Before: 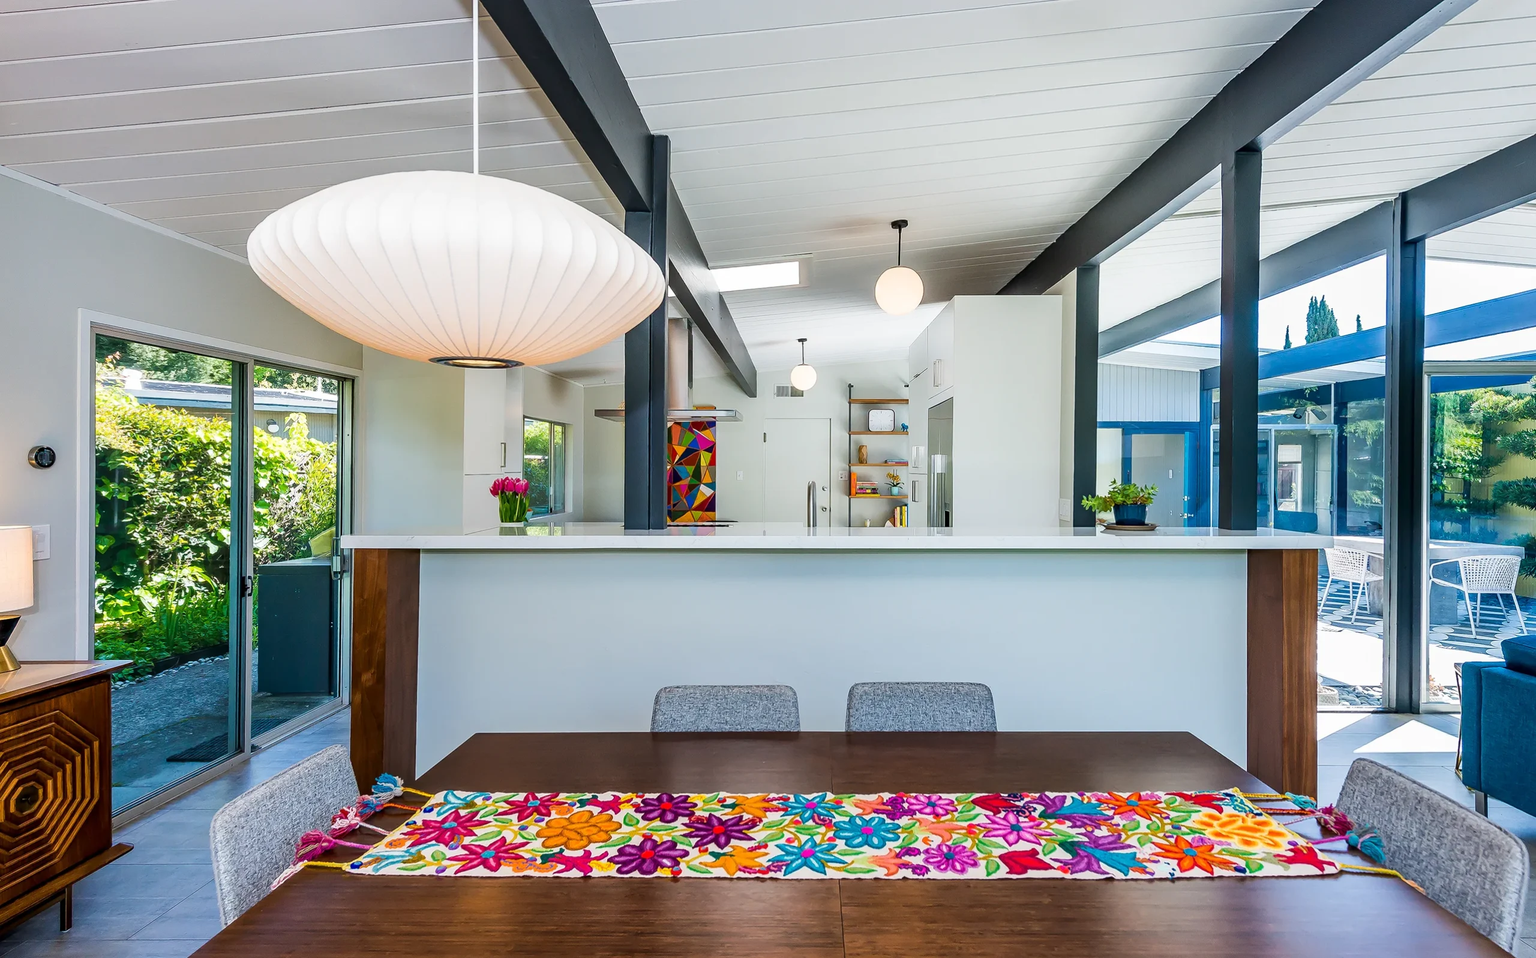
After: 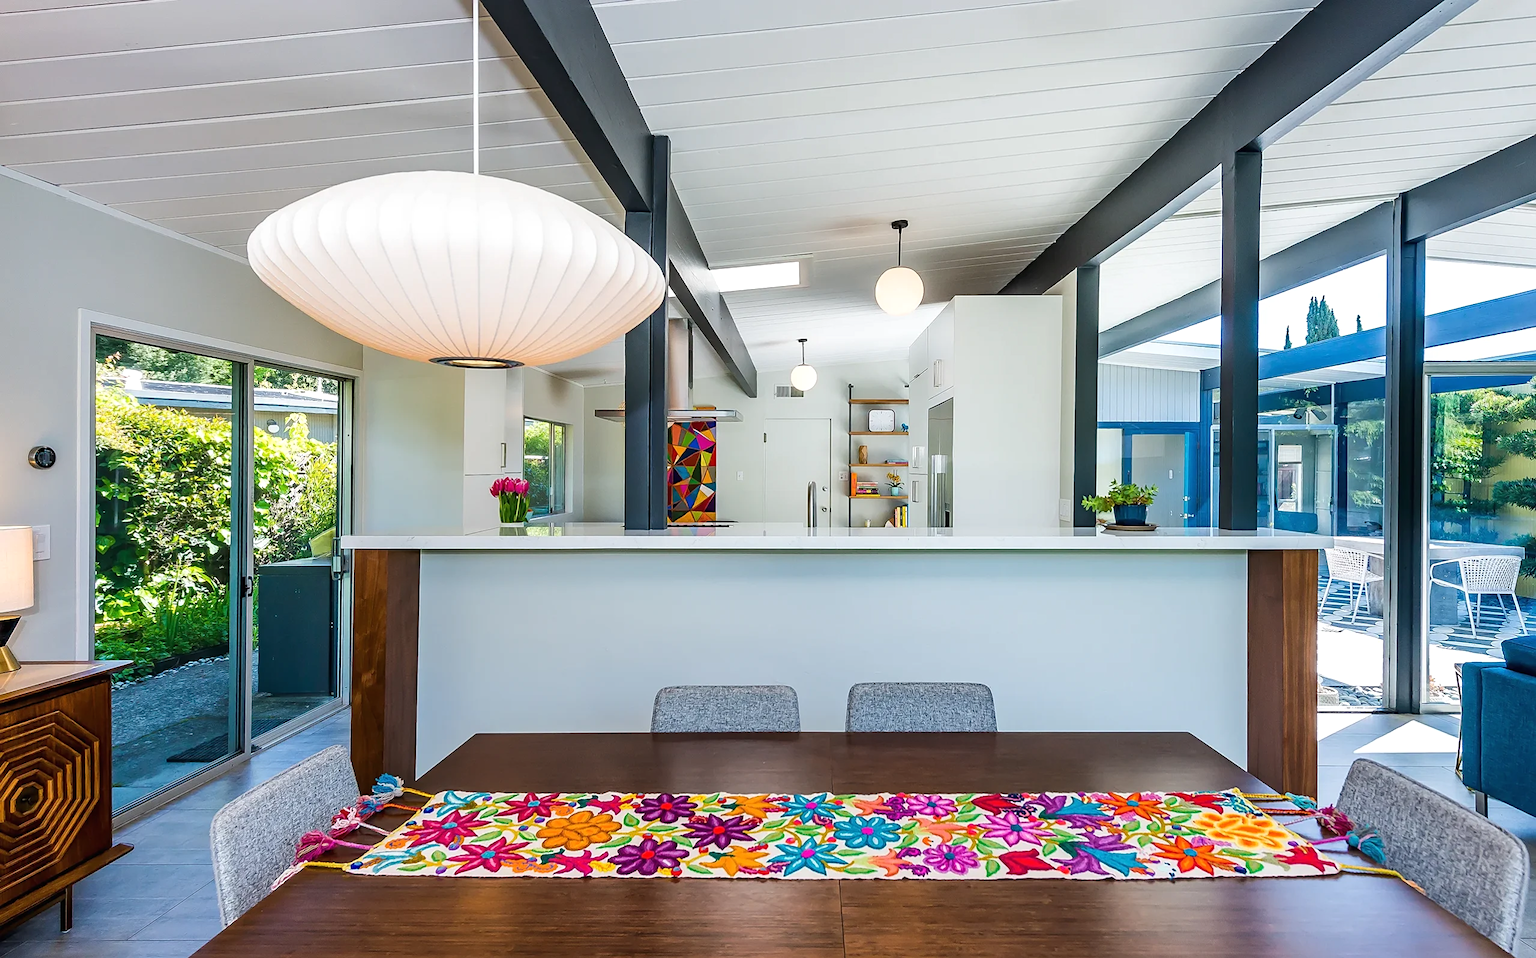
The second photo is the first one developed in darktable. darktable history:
tone equalizer: edges refinement/feathering 500, mask exposure compensation -1.57 EV, preserve details guided filter
sharpen: amount 0.213
exposure: black level correction -0.001, exposure 0.08 EV, compensate exposure bias true, compensate highlight preservation false
